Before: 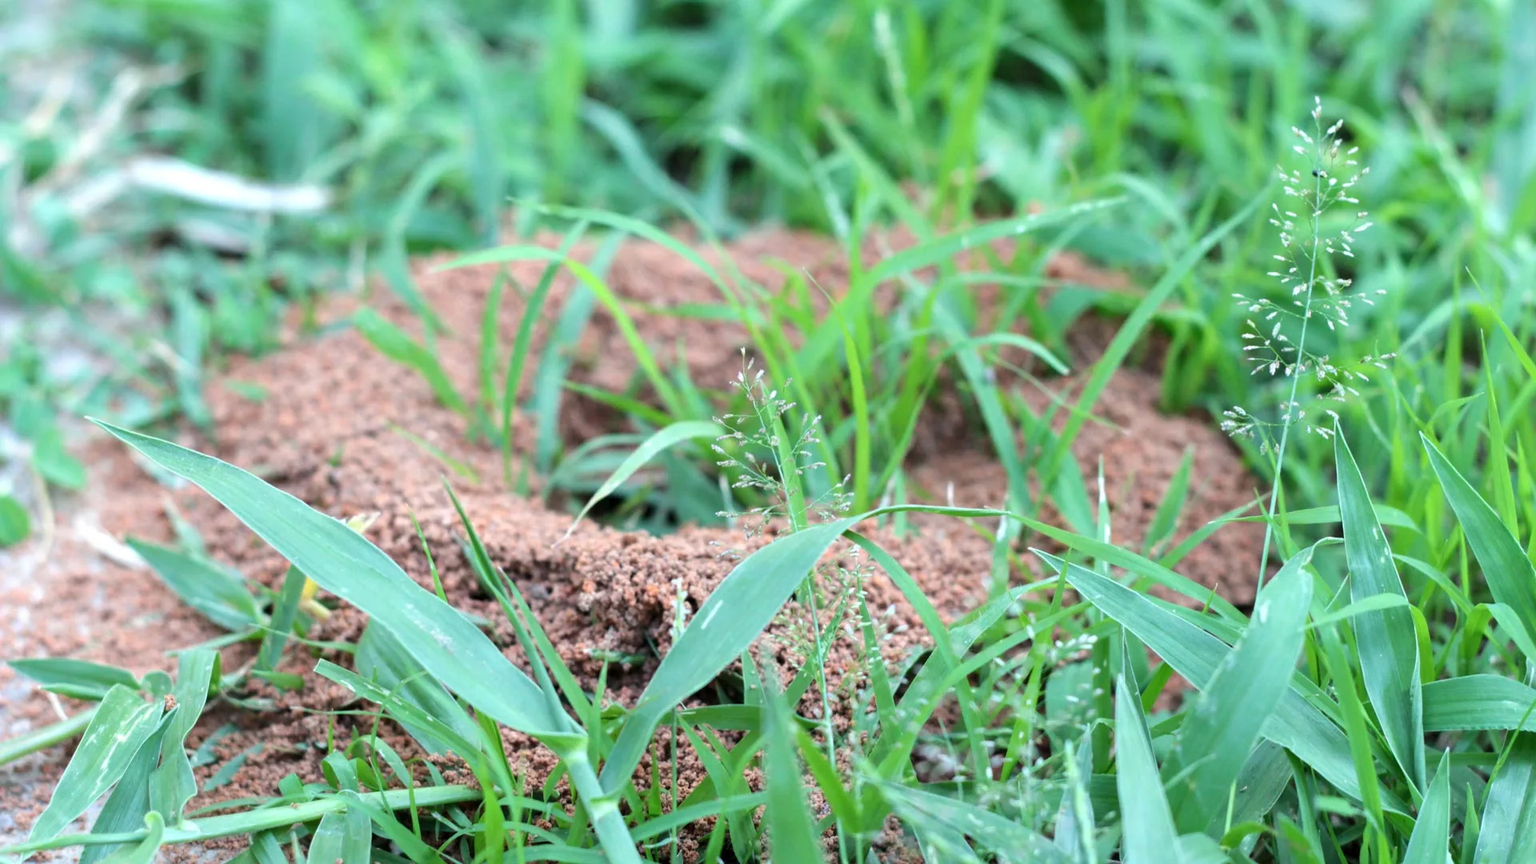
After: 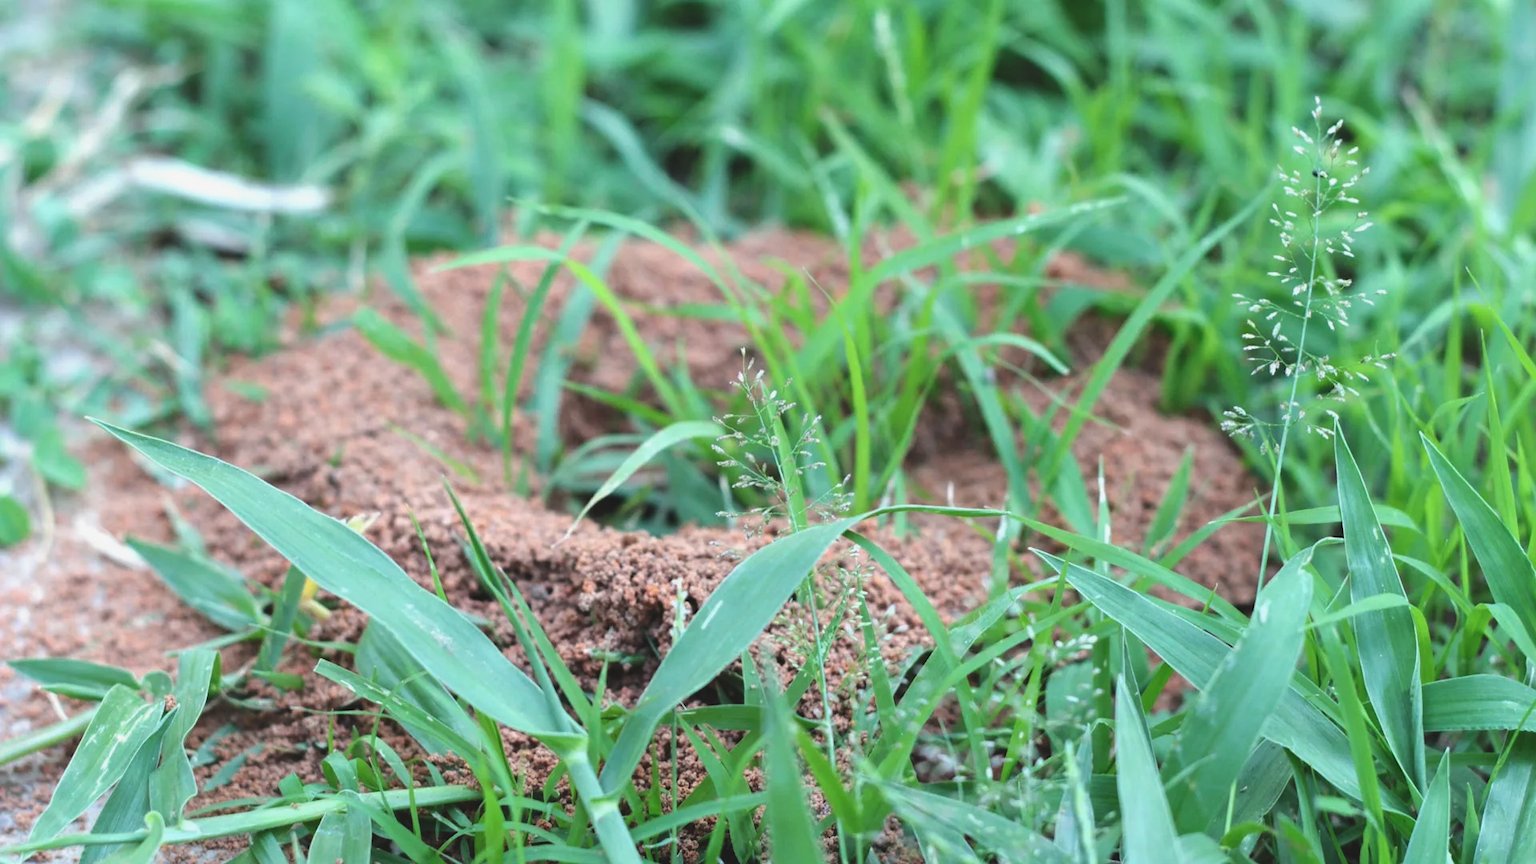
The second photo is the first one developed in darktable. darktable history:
exposure: black level correction -0.015, exposure -0.125 EV, compensate highlight preservation false
contrast brightness saturation: contrast 0.03, brightness -0.04
